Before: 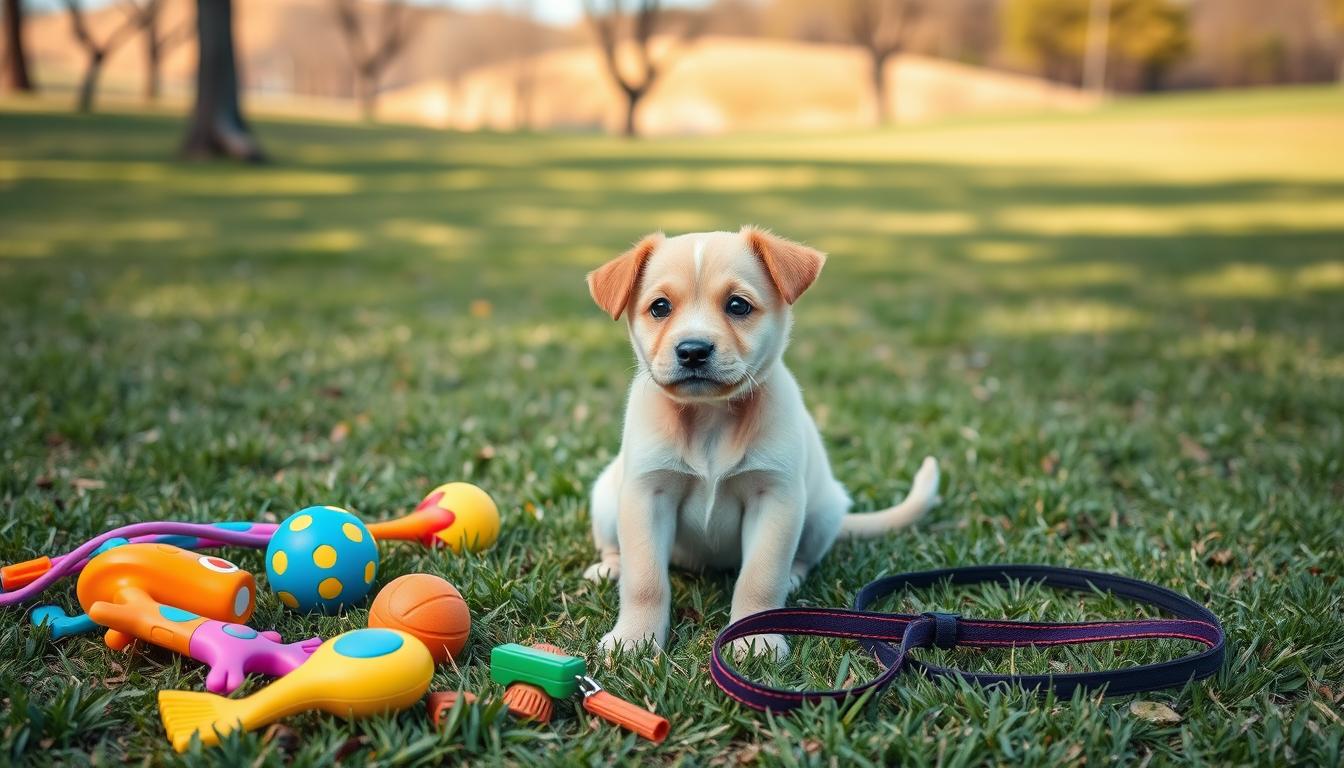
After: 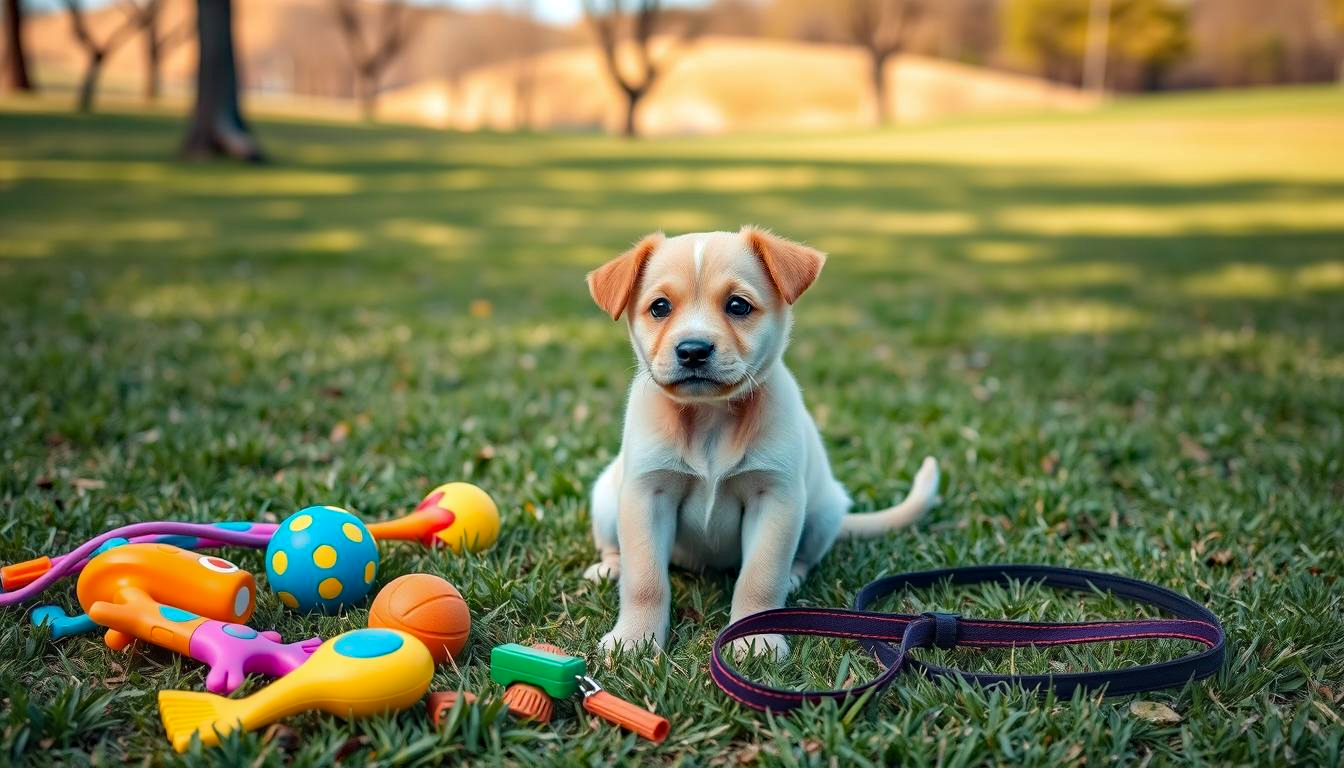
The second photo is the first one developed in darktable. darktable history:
haze removal: strength 0.299, distance 0.245, compatibility mode true, adaptive false
